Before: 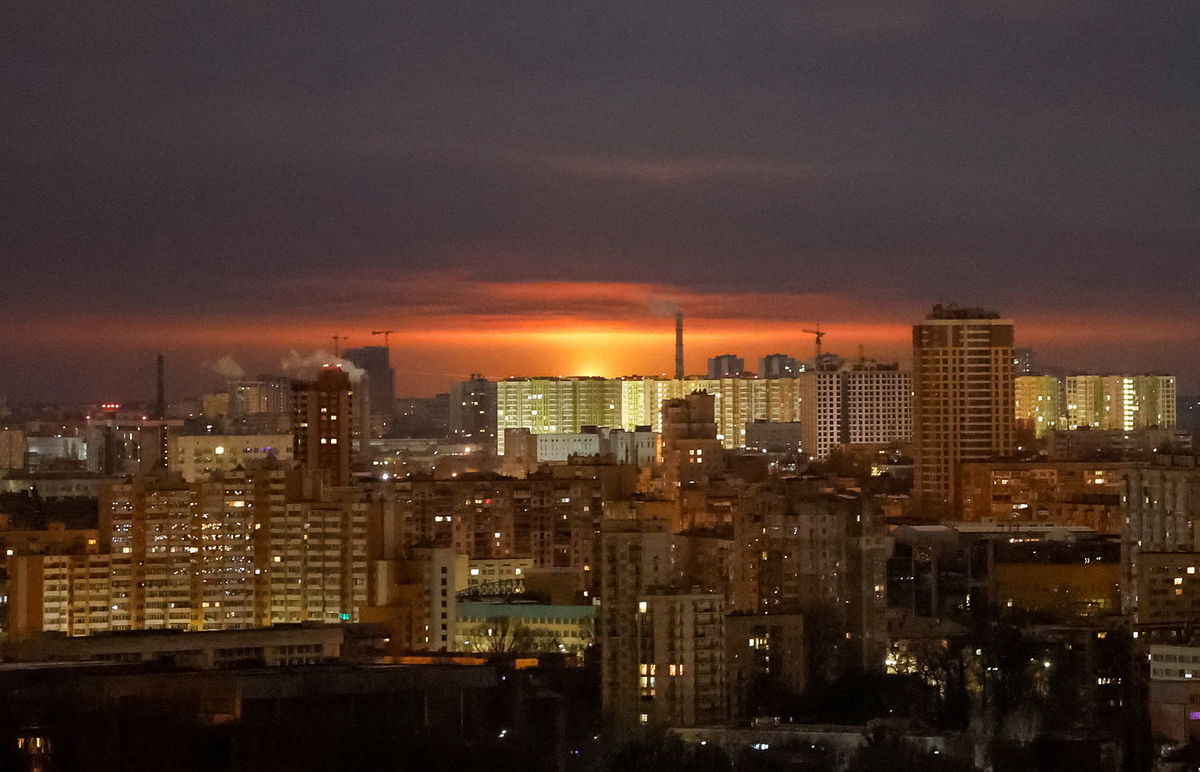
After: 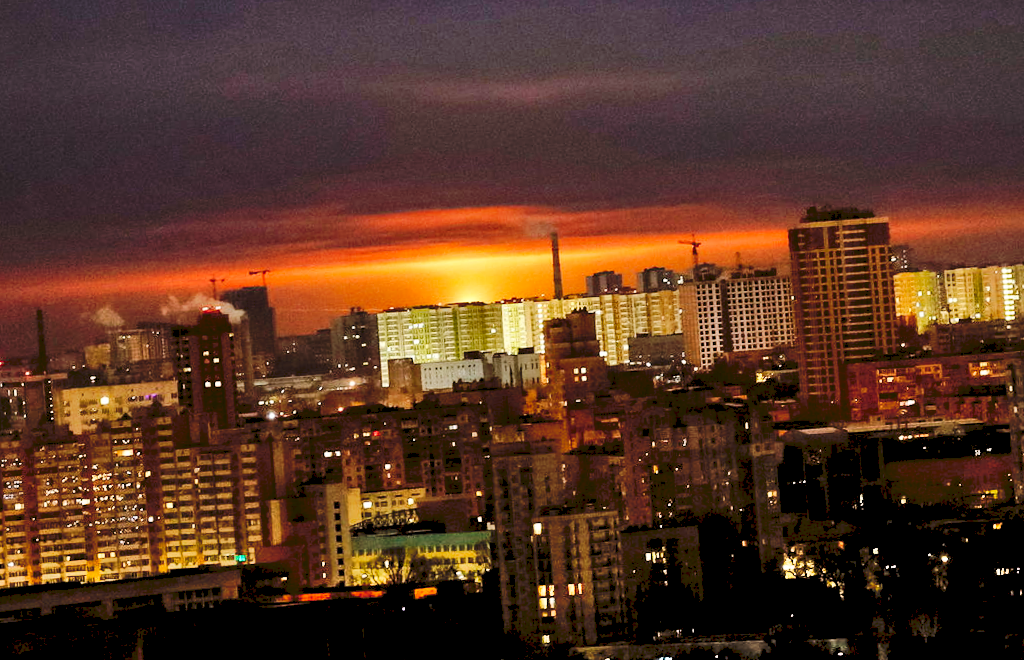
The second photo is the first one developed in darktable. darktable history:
tone curve: curves: ch0 [(0, 0) (0.003, 0.077) (0.011, 0.078) (0.025, 0.078) (0.044, 0.08) (0.069, 0.088) (0.1, 0.102) (0.136, 0.12) (0.177, 0.148) (0.224, 0.191) (0.277, 0.261) (0.335, 0.335) (0.399, 0.419) (0.468, 0.522) (0.543, 0.611) (0.623, 0.702) (0.709, 0.779) (0.801, 0.855) (0.898, 0.918) (1, 1)], preserve colors none
shadows and highlights: soften with gaussian
base curve: curves: ch0 [(0.017, 0) (0.425, 0.441) (0.844, 0.933) (1, 1)], preserve colors none
crop and rotate: angle 3.84°, left 5.955%, top 5.671%
